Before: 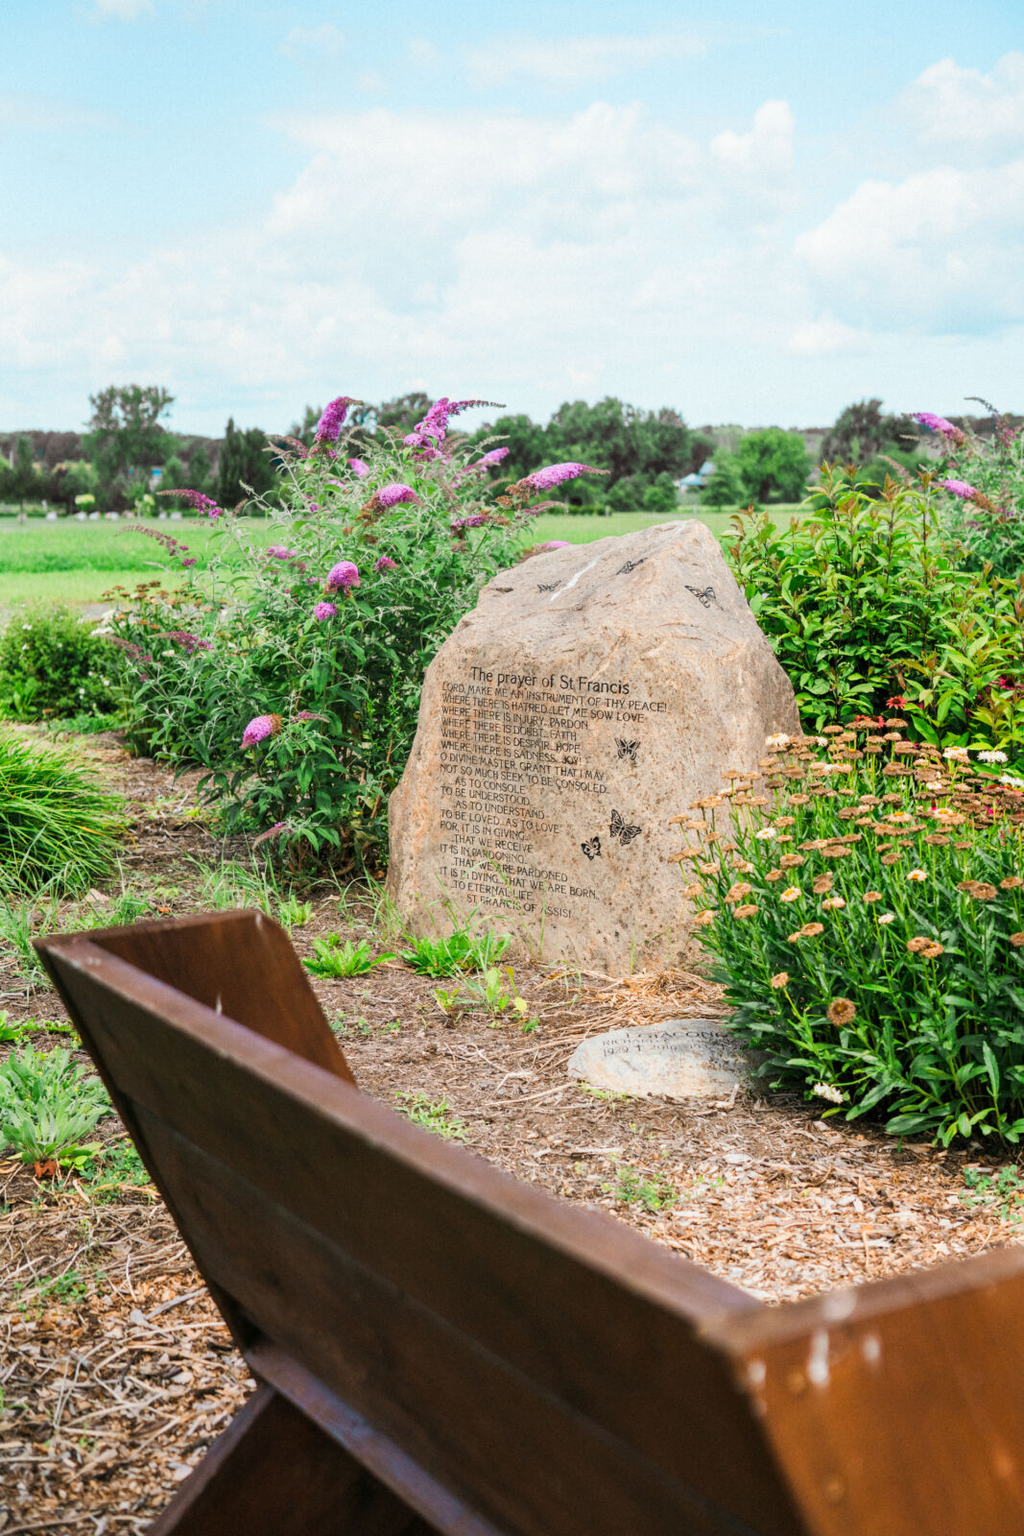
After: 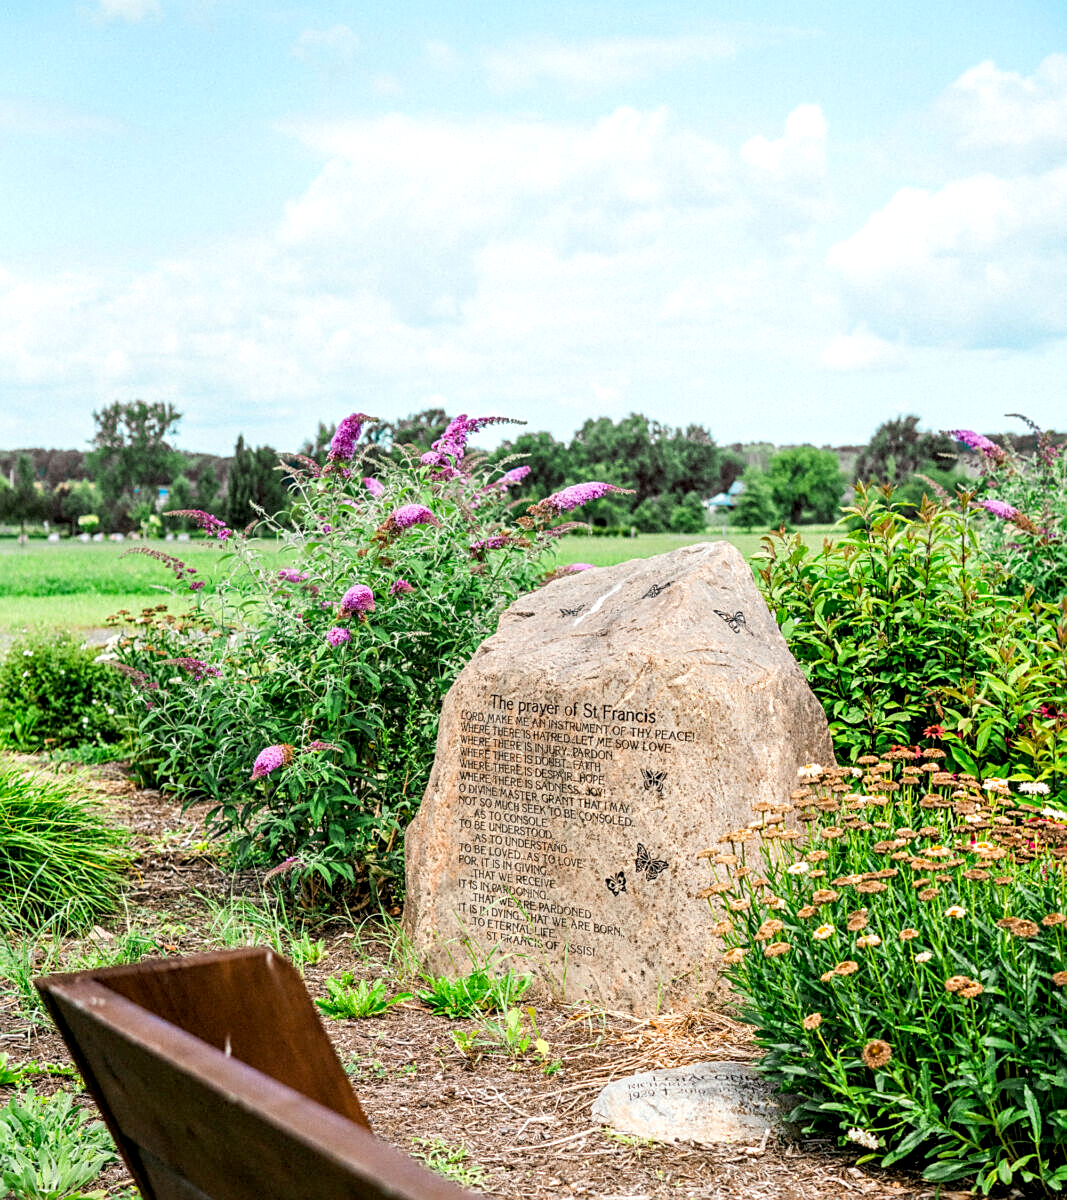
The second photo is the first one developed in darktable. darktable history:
crop: bottom 24.988%
contrast equalizer: octaves 7, y [[0.6 ×6], [0.55 ×6], [0 ×6], [0 ×6], [0 ×6]], mix 0.15
exposure: black level correction 0.007, exposure 0.159 EV, compensate highlight preservation false
sharpen: on, module defaults
local contrast: on, module defaults
